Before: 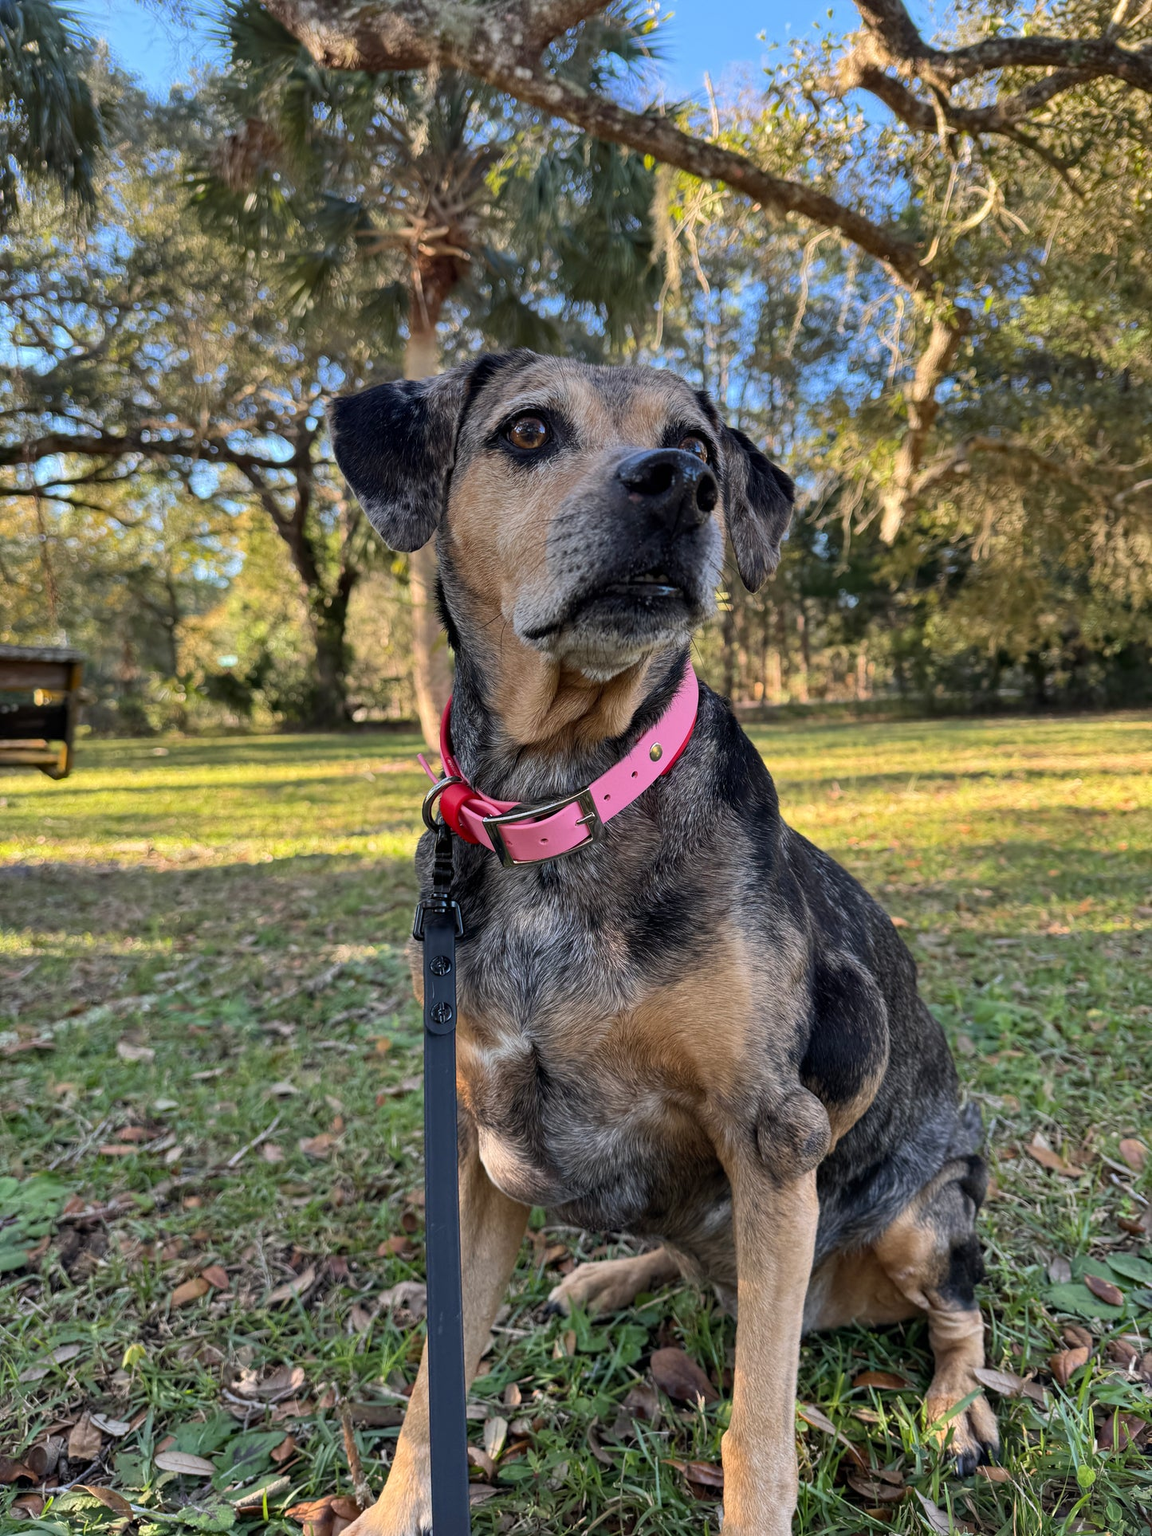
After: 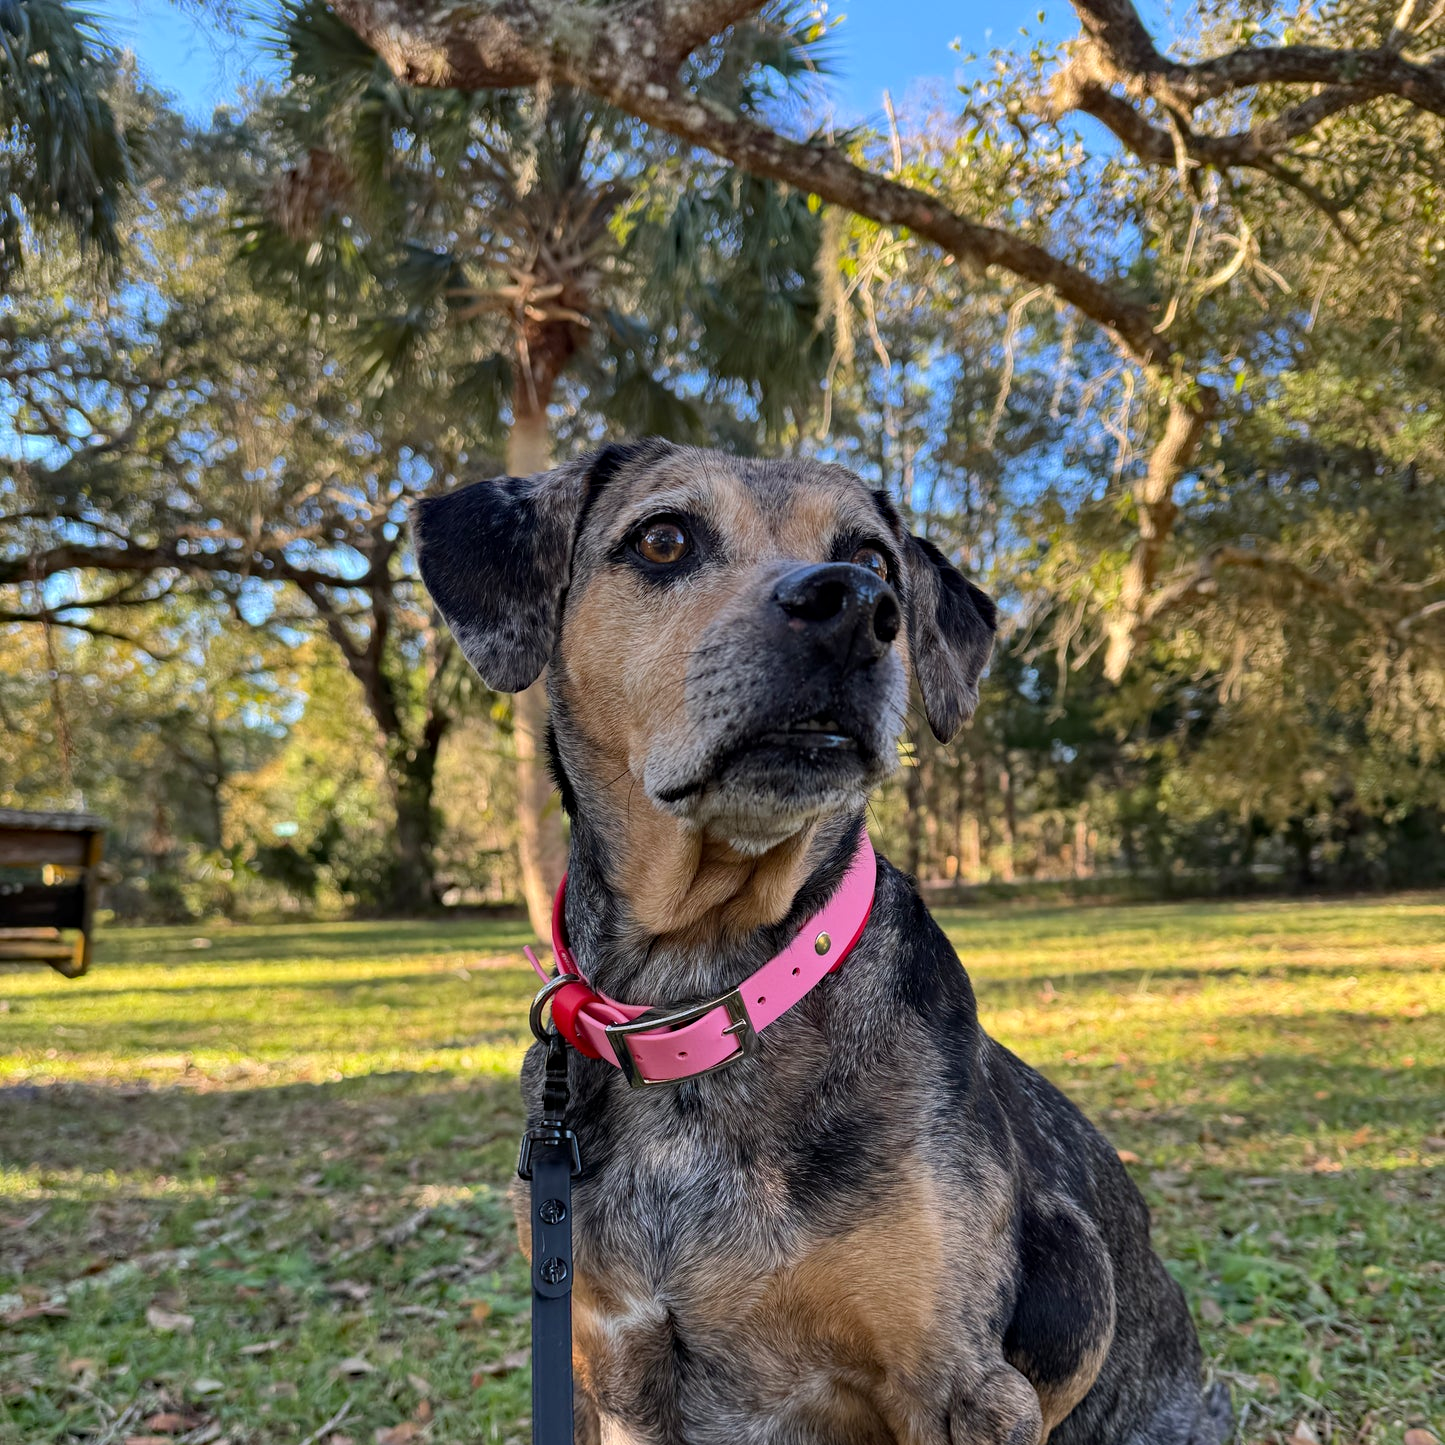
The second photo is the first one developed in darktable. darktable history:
crop: bottom 24.988%
haze removal: on, module defaults
tone equalizer: on, module defaults
